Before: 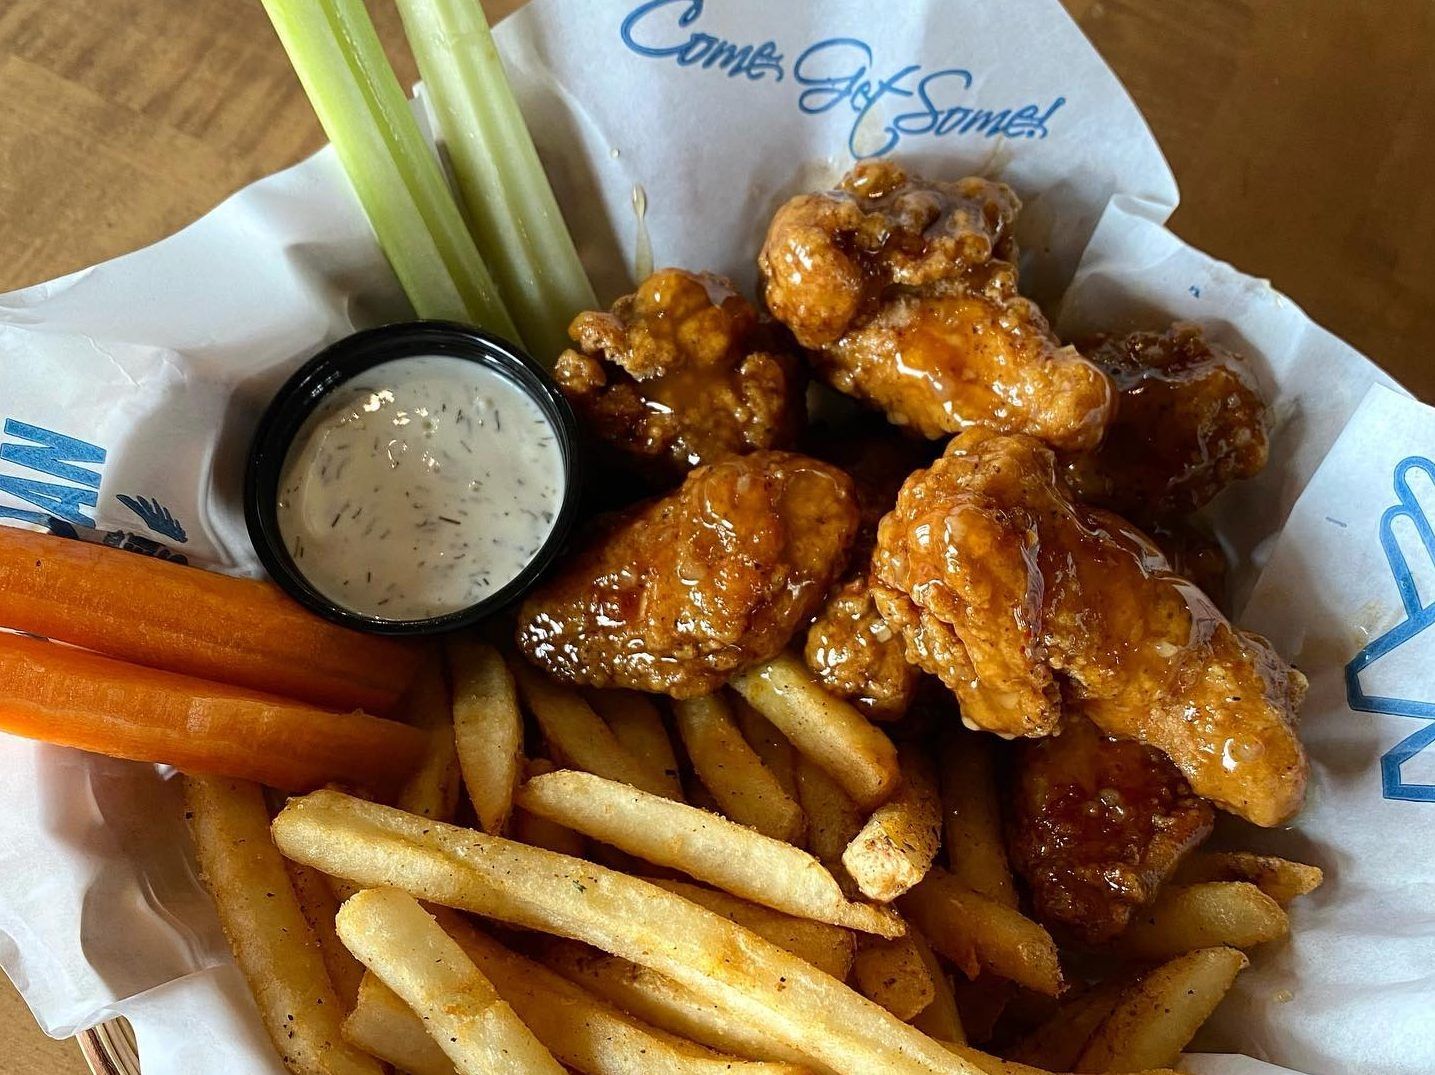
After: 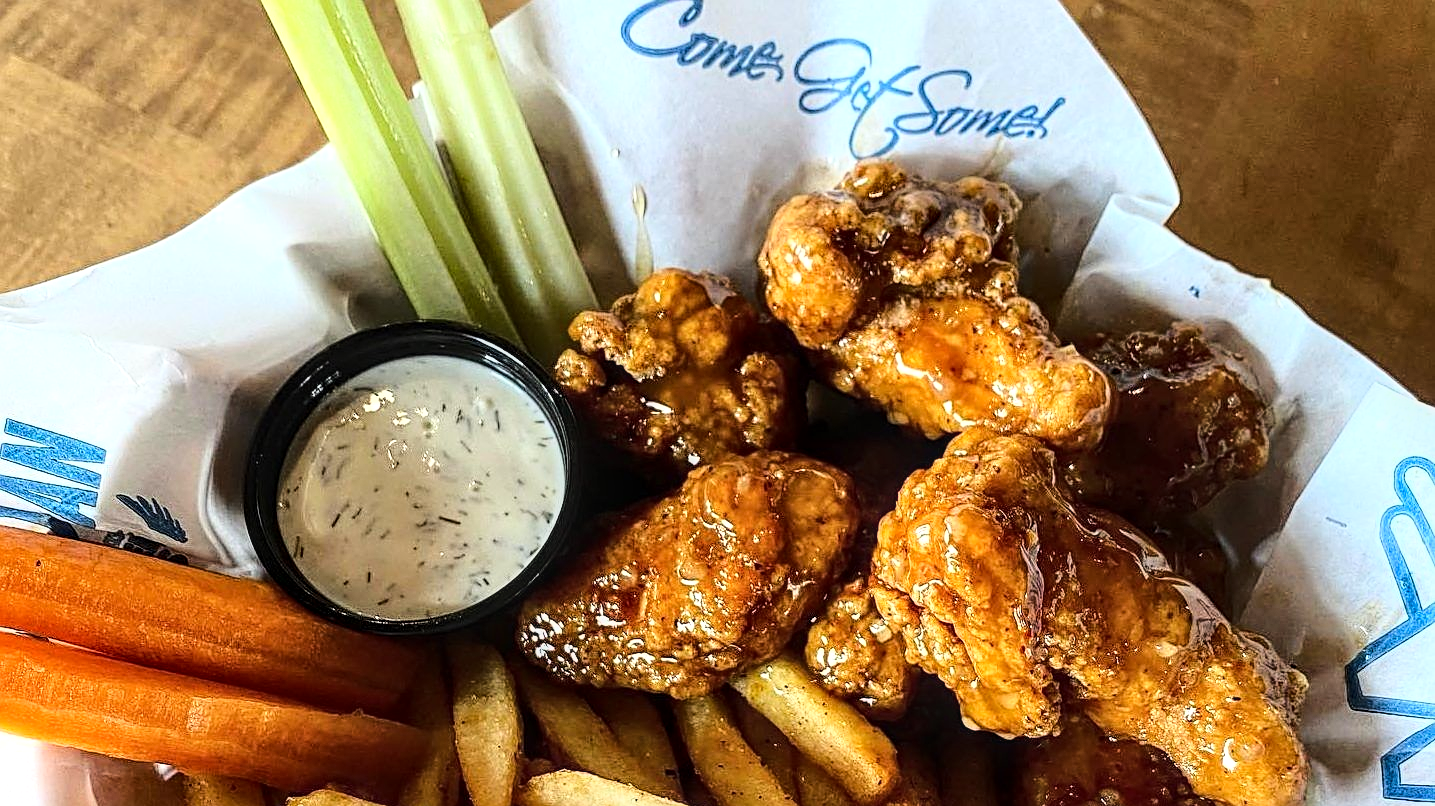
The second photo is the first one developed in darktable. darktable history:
sharpen: on, module defaults
local contrast: detail 130%
base curve: curves: ch0 [(0, 0) (0.036, 0.037) (0.121, 0.228) (0.46, 0.76) (0.859, 0.983) (1, 1)]
crop: bottom 24.946%
